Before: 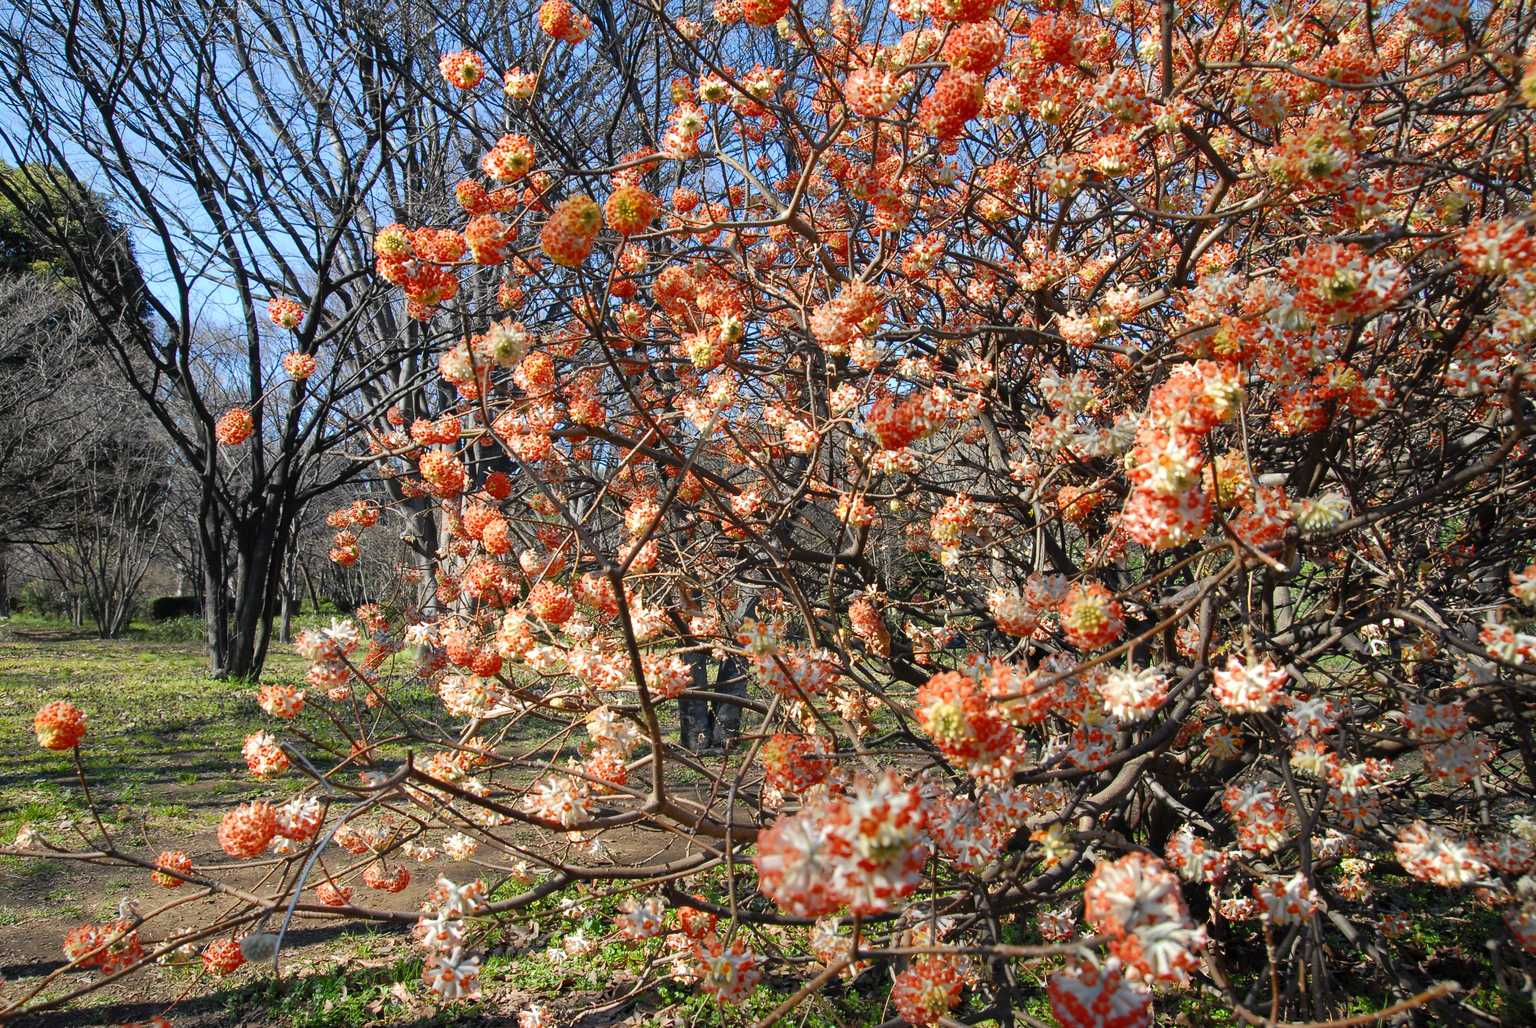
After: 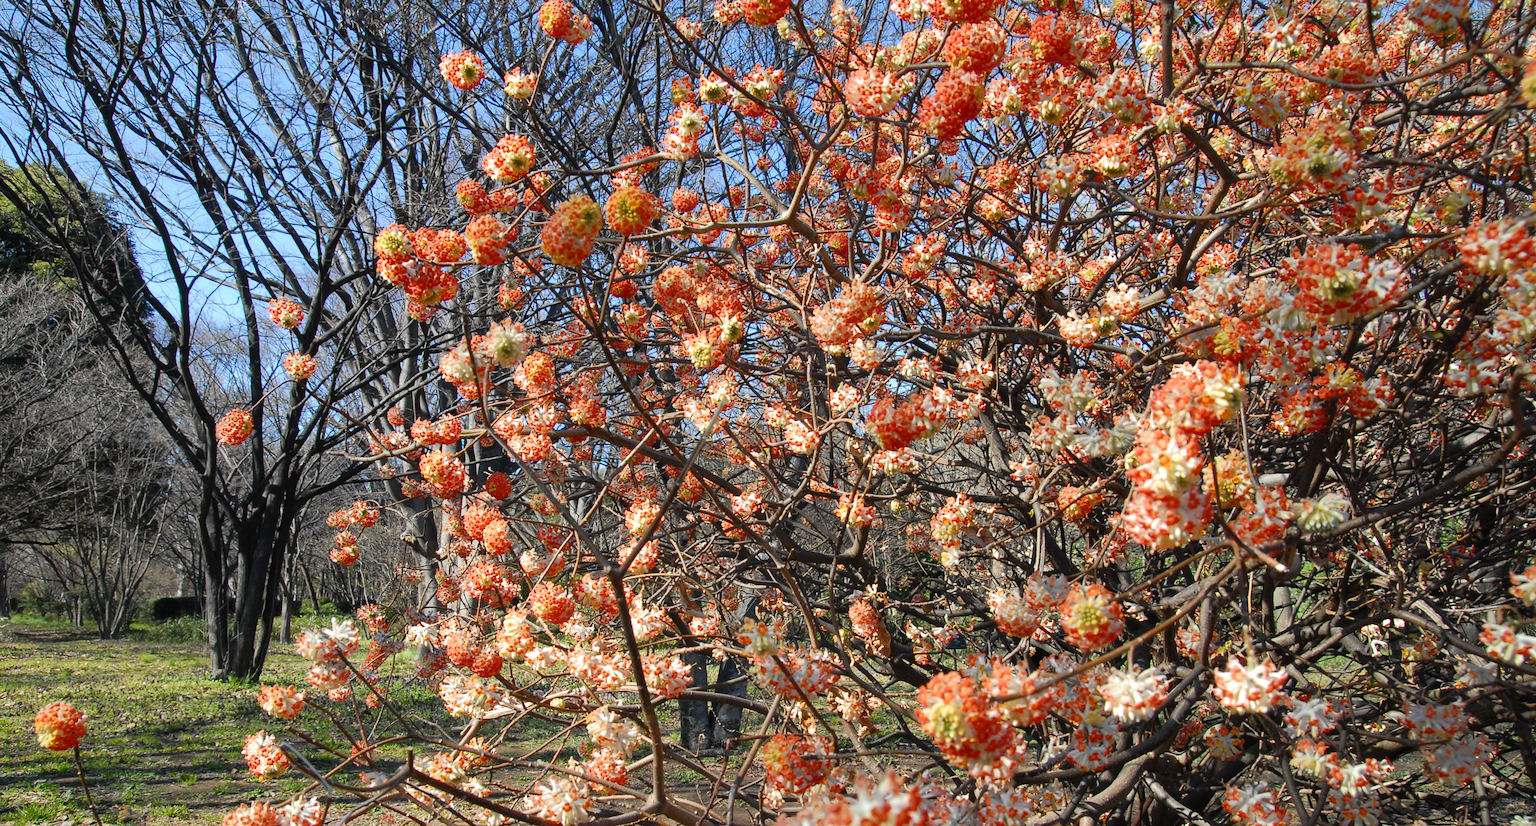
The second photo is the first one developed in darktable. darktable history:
crop: bottom 19.562%
